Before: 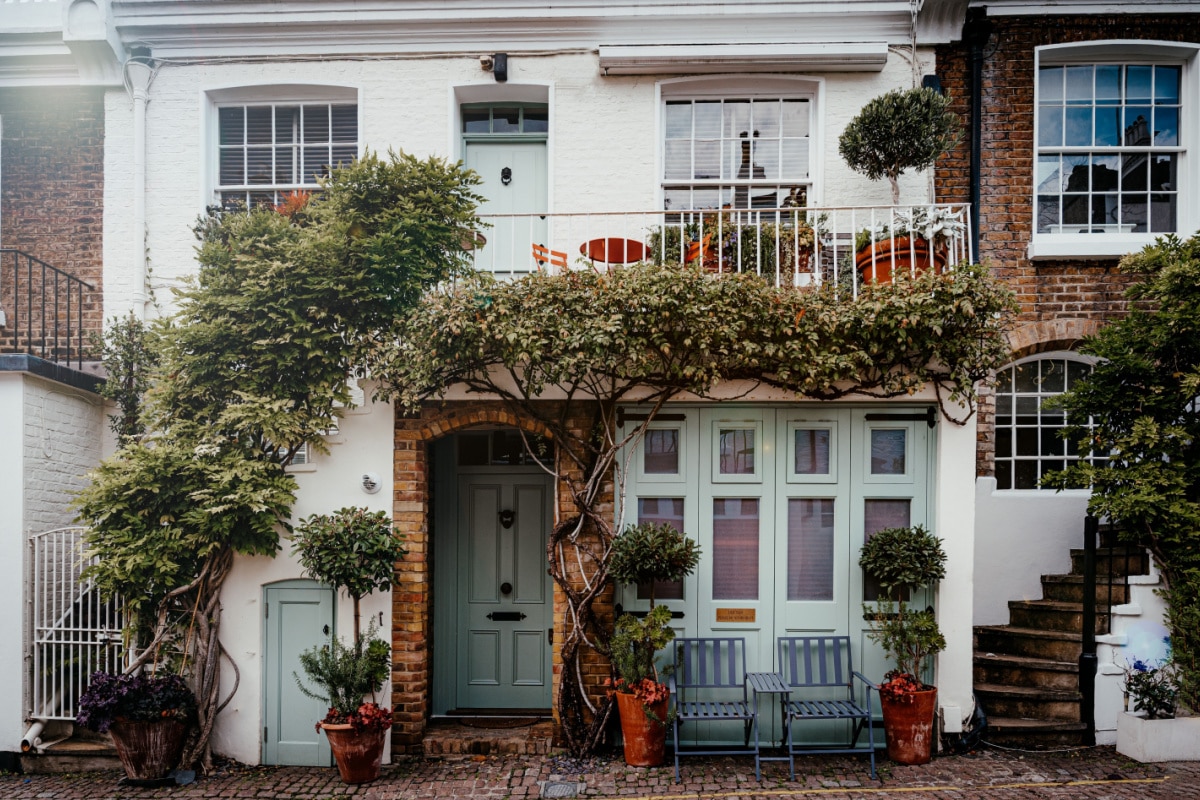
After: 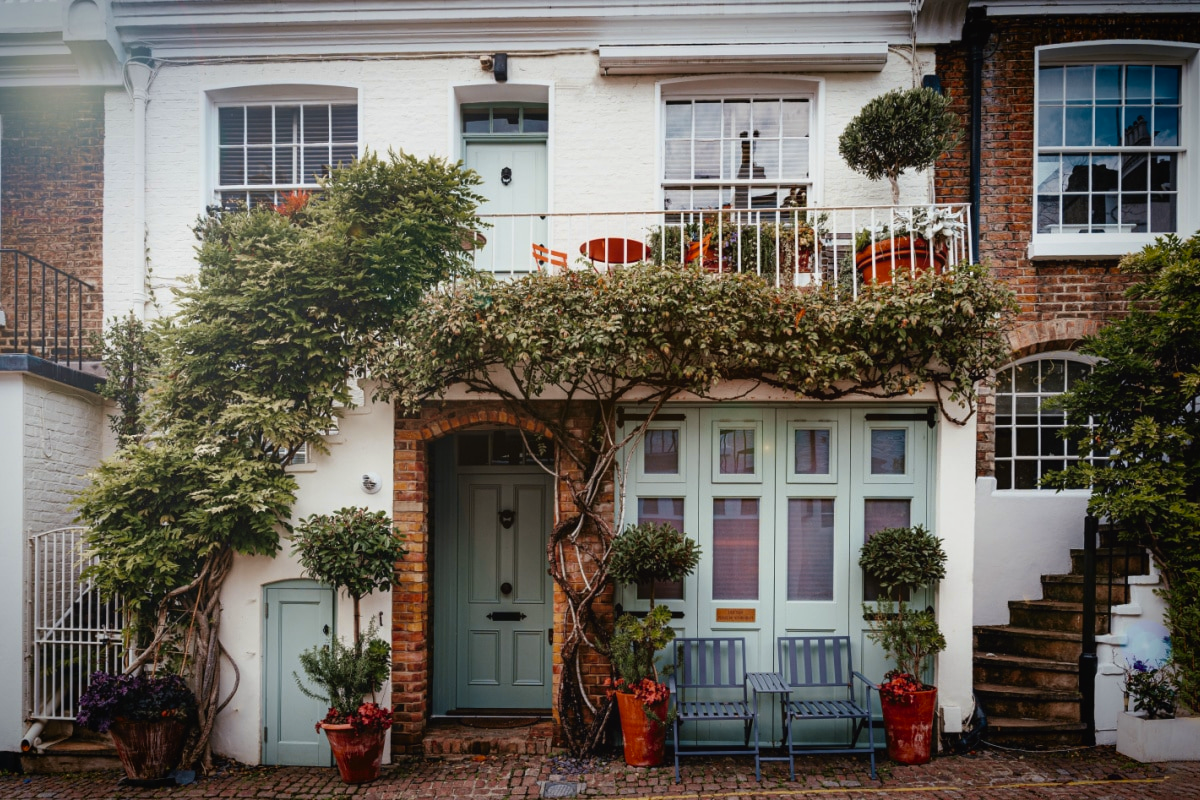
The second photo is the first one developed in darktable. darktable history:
vignetting: fall-off start 79.49%, saturation 0.372, width/height ratio 1.327
tone equalizer: edges refinement/feathering 500, mask exposure compensation -1.57 EV, preserve details no
tone curve: curves: ch0 [(0, 0.024) (0.119, 0.146) (0.474, 0.464) (0.718, 0.721) (0.817, 0.839) (1, 0.998)]; ch1 [(0, 0) (0.377, 0.416) (0.439, 0.451) (0.477, 0.477) (0.501, 0.503) (0.538, 0.544) (0.58, 0.602) (0.664, 0.676) (0.783, 0.804) (1, 1)]; ch2 [(0, 0) (0.38, 0.405) (0.463, 0.456) (0.498, 0.497) (0.524, 0.535) (0.578, 0.576) (0.648, 0.665) (1, 1)], color space Lab, independent channels, preserve colors none
